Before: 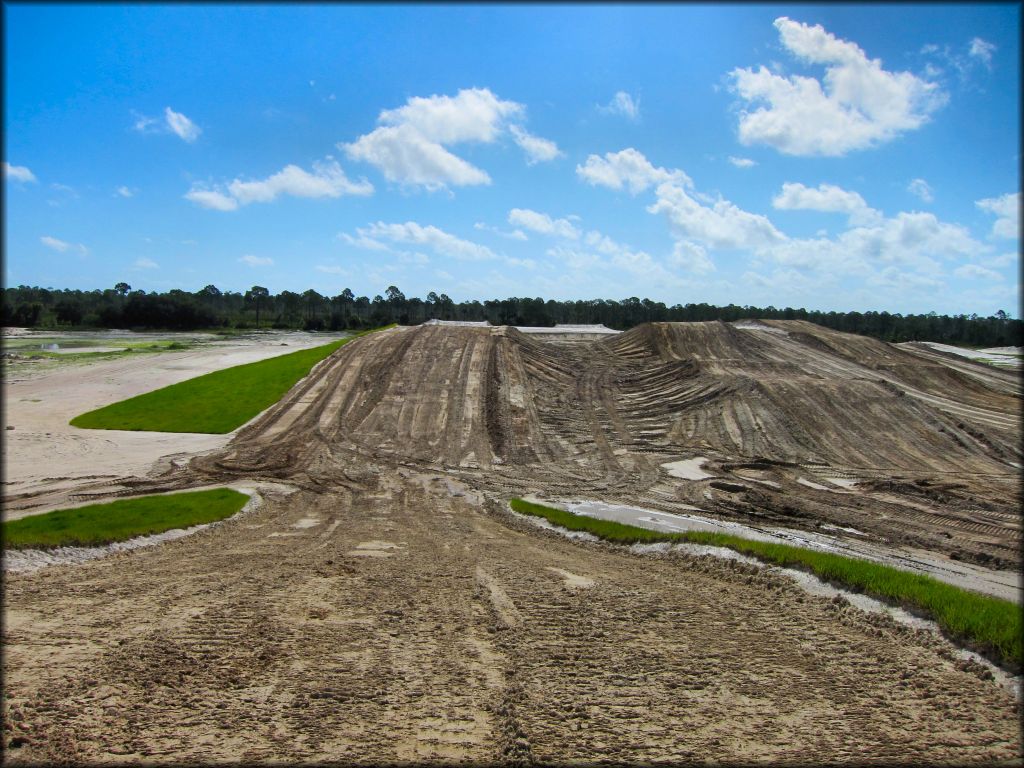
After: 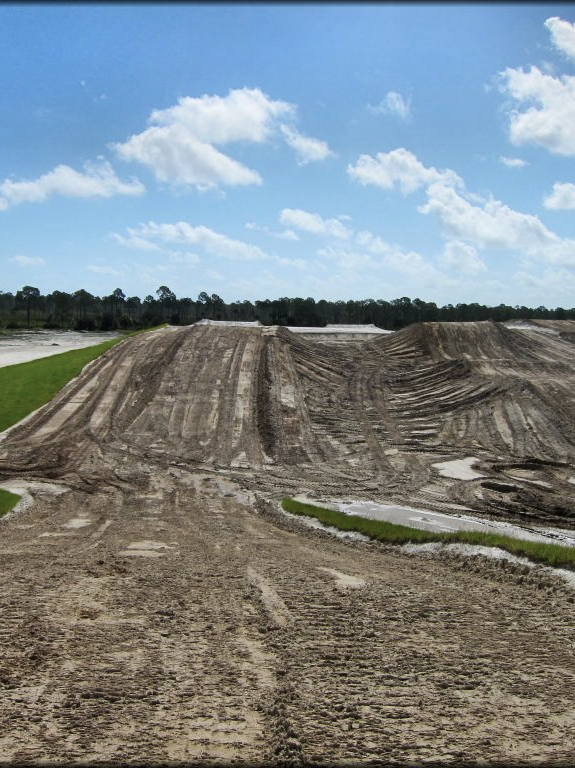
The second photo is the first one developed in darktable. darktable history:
tone equalizer: mask exposure compensation -0.513 EV
crop and rotate: left 22.404%, right 21.424%
contrast brightness saturation: contrast 0.098, saturation -0.291
